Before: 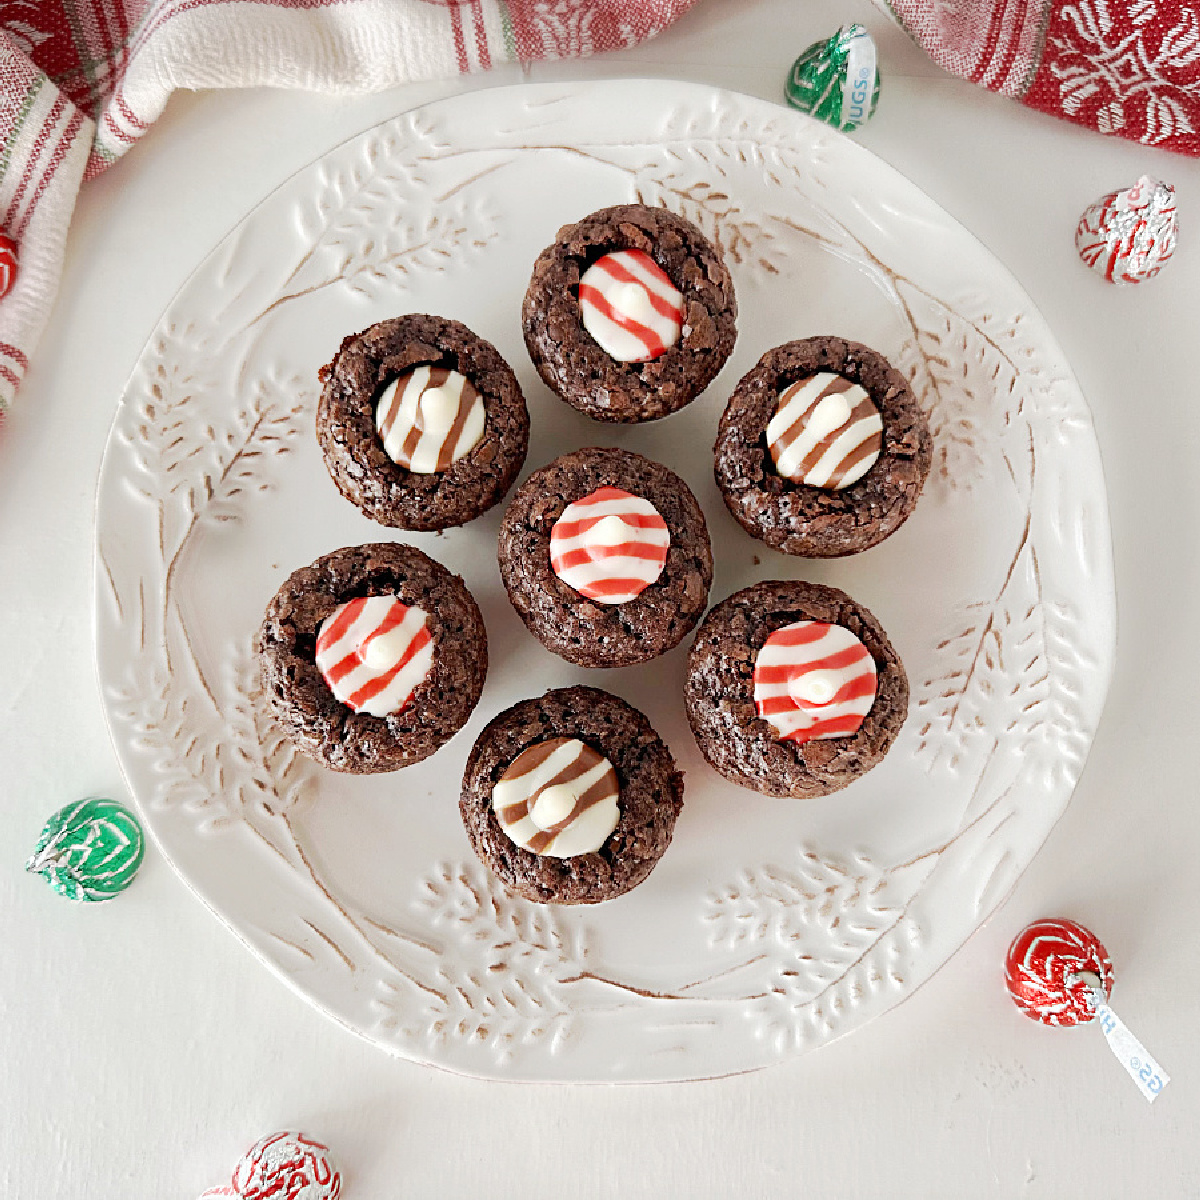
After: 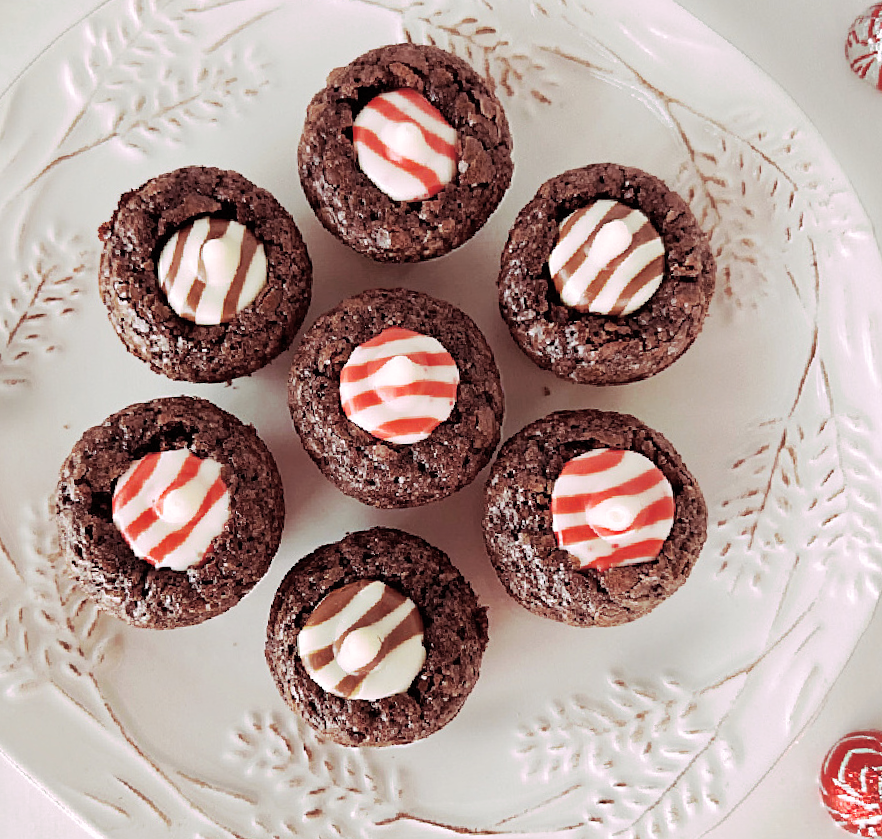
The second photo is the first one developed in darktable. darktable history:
color balance rgb: linear chroma grading › shadows -3%, linear chroma grading › highlights -4%
crop: left 16.768%, top 8.653%, right 8.362%, bottom 12.485%
split-toning: highlights › hue 298.8°, highlights › saturation 0.73, compress 41.76%
tone equalizer: on, module defaults
rotate and perspective: rotation -3.52°, crop left 0.036, crop right 0.964, crop top 0.081, crop bottom 0.919
